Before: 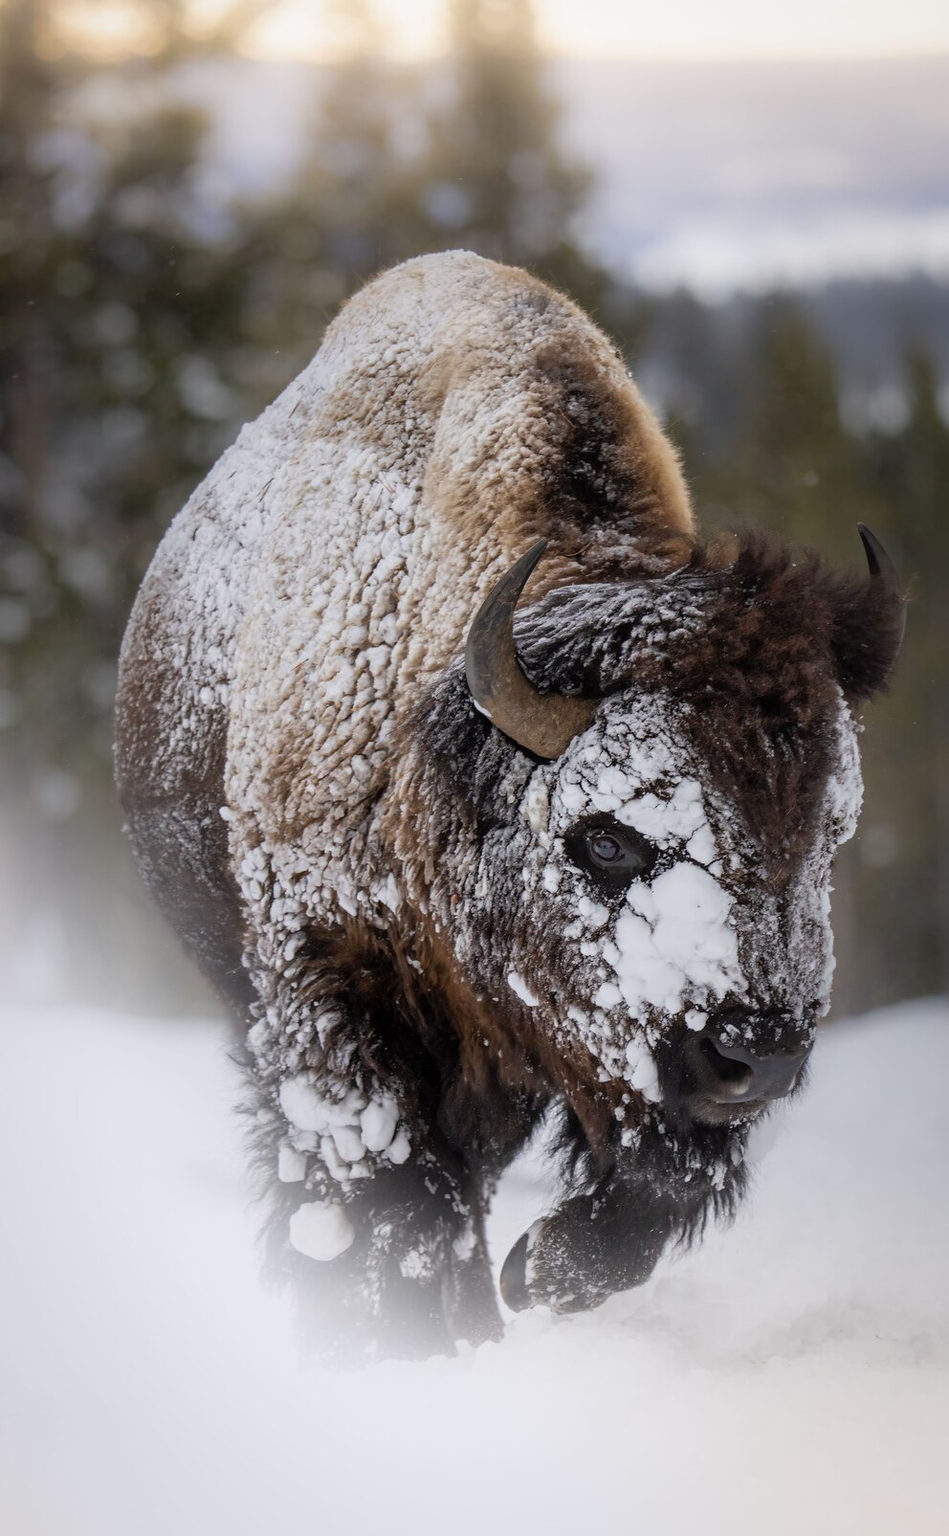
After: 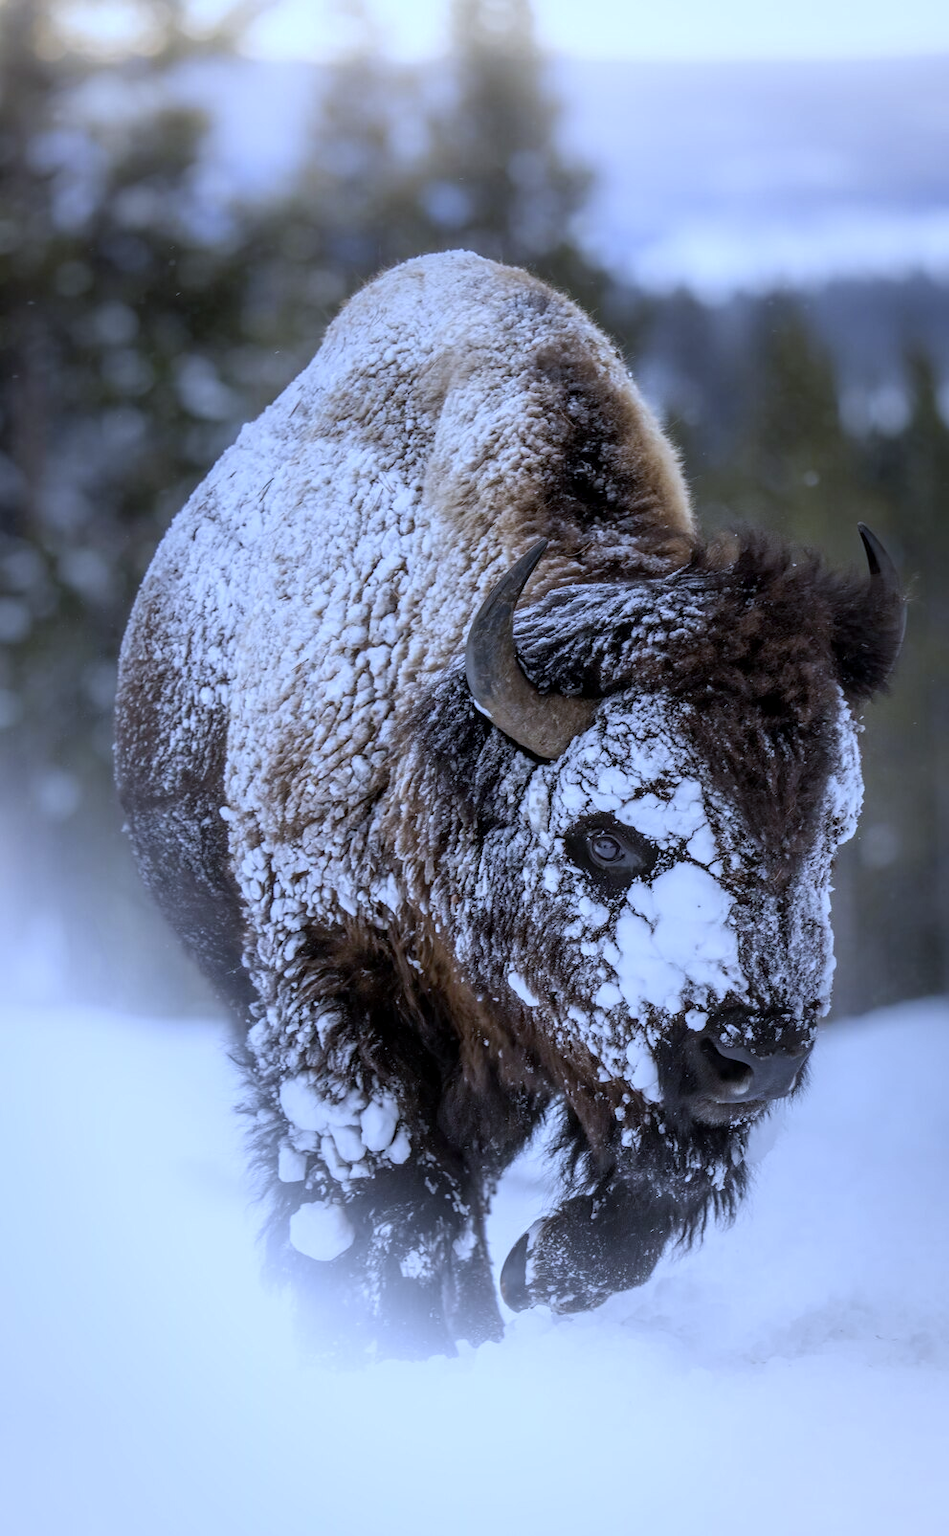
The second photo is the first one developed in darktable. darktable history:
local contrast: on, module defaults
white balance: red 0.871, blue 1.249
